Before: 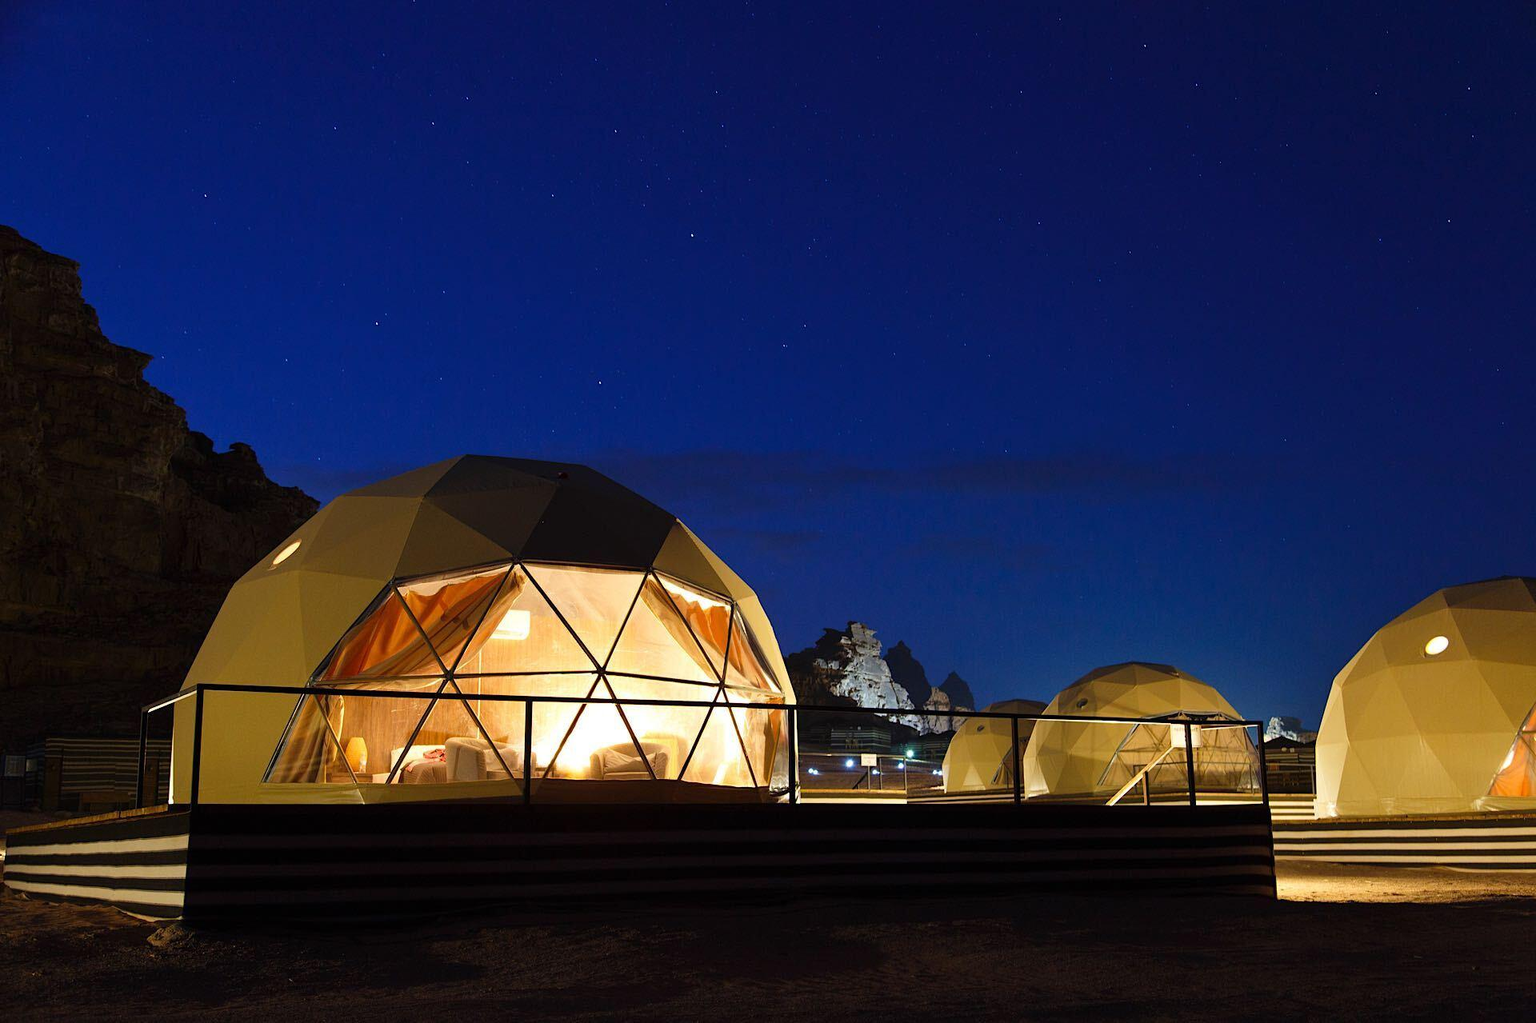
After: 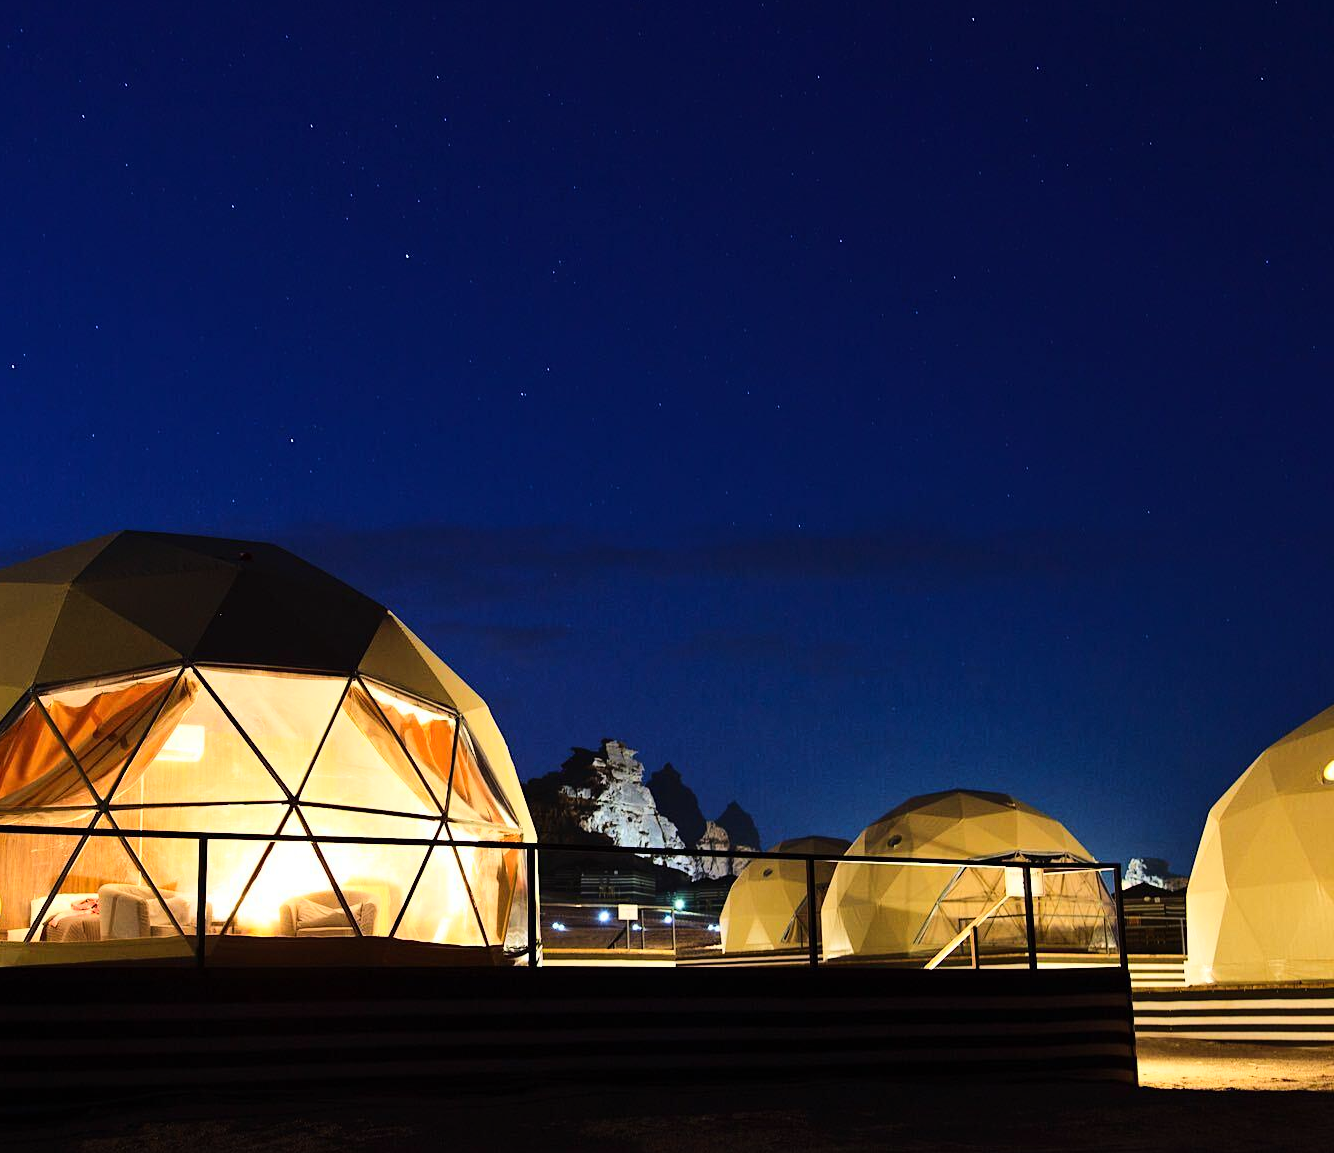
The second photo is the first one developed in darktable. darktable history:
base curve: curves: ch0 [(0, 0) (0.032, 0.025) (0.121, 0.166) (0.206, 0.329) (0.605, 0.79) (1, 1)]
crop and rotate: left 23.876%, top 2.991%, right 6.627%, bottom 6.845%
